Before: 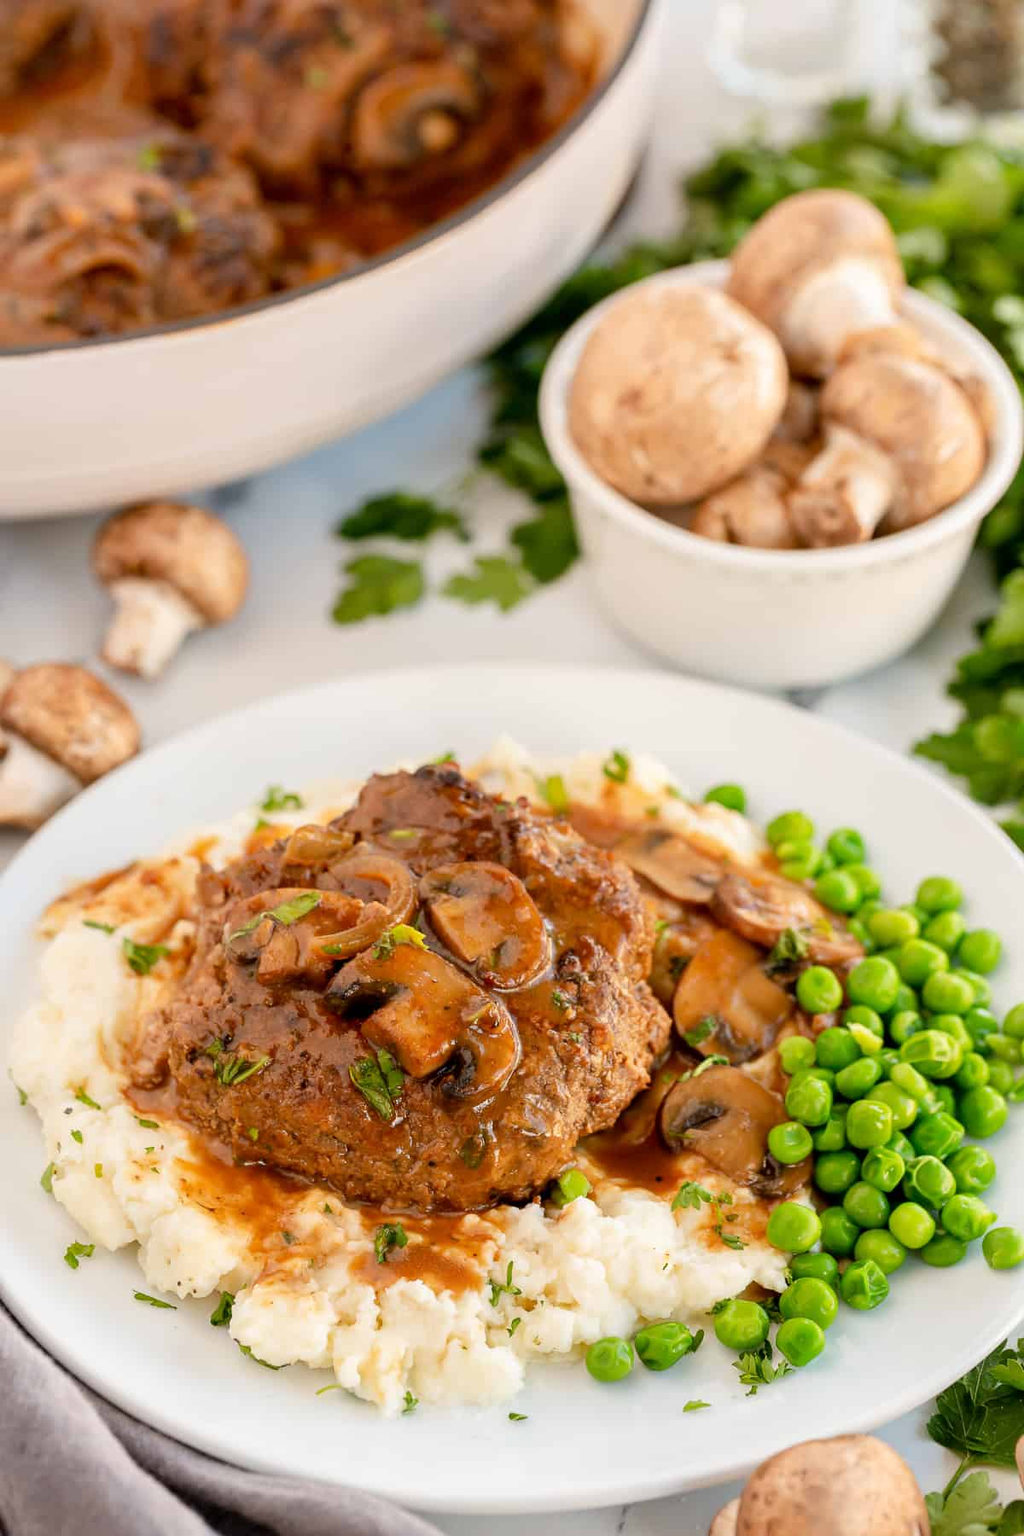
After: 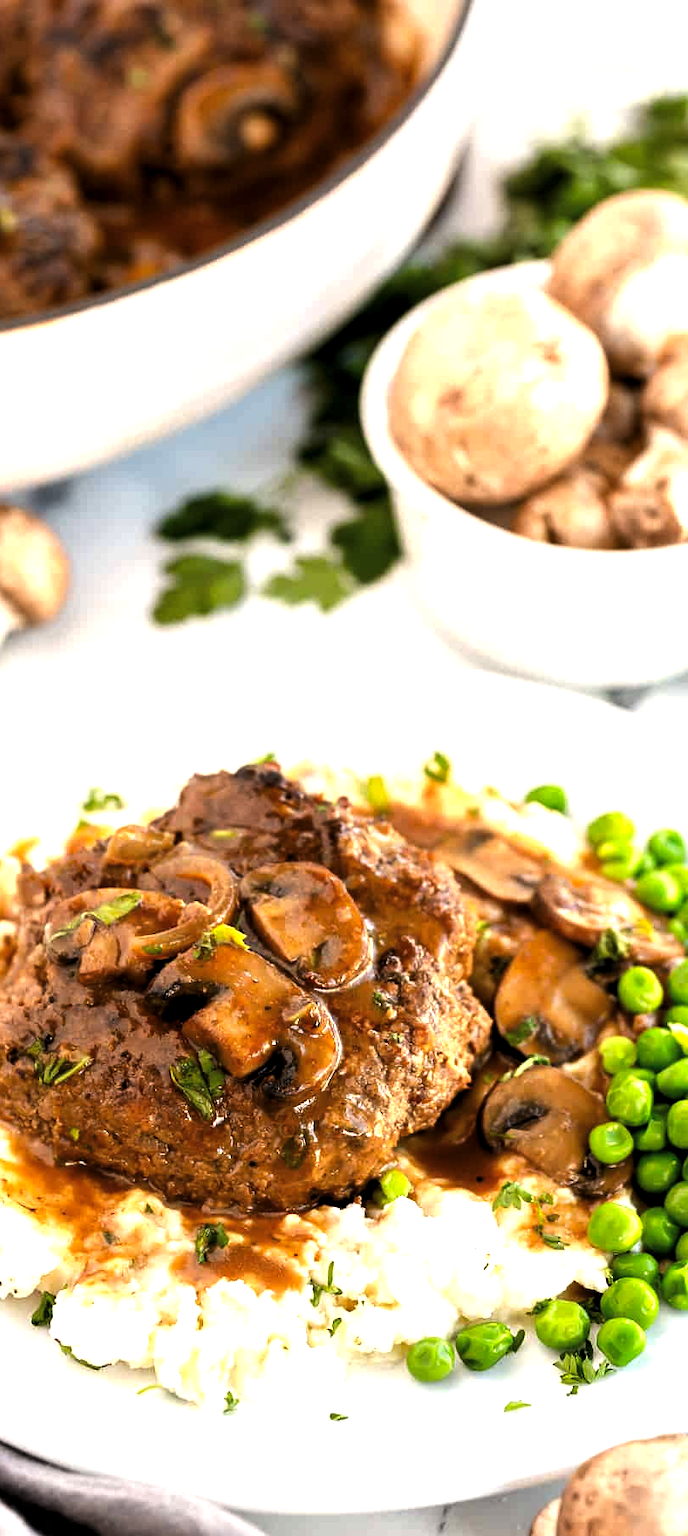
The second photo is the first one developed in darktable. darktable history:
crop and rotate: left 17.577%, right 15.154%
levels: white 99.88%, levels [0.044, 0.475, 0.791]
